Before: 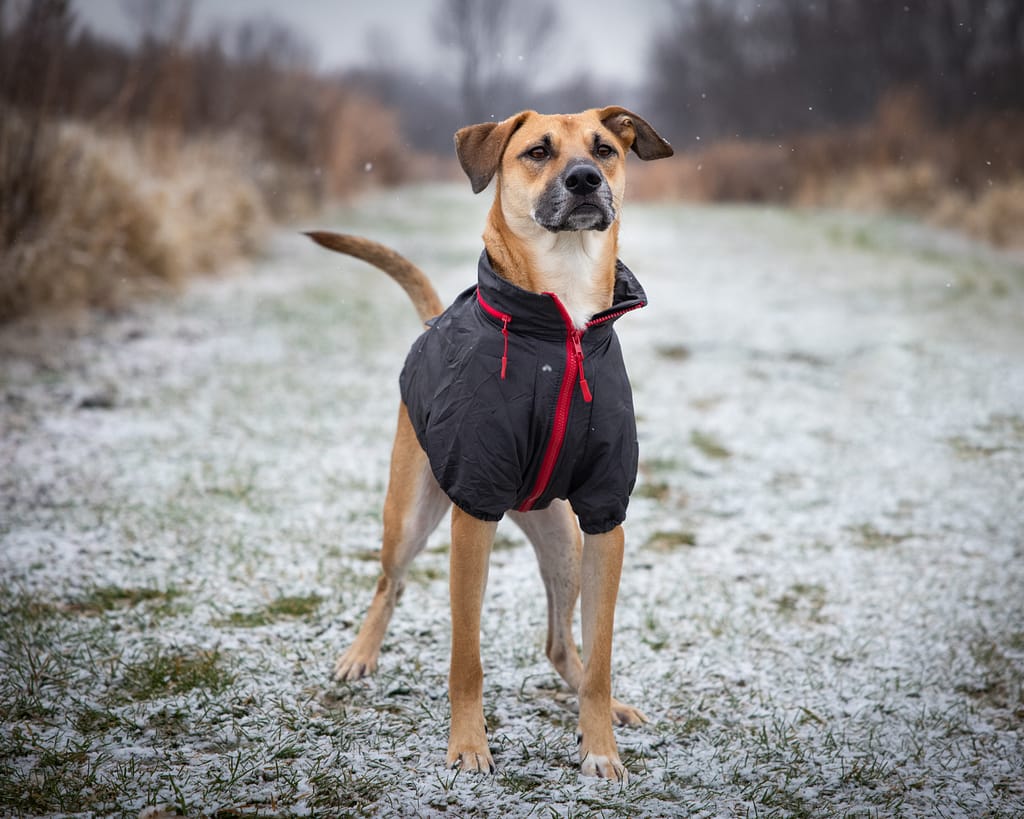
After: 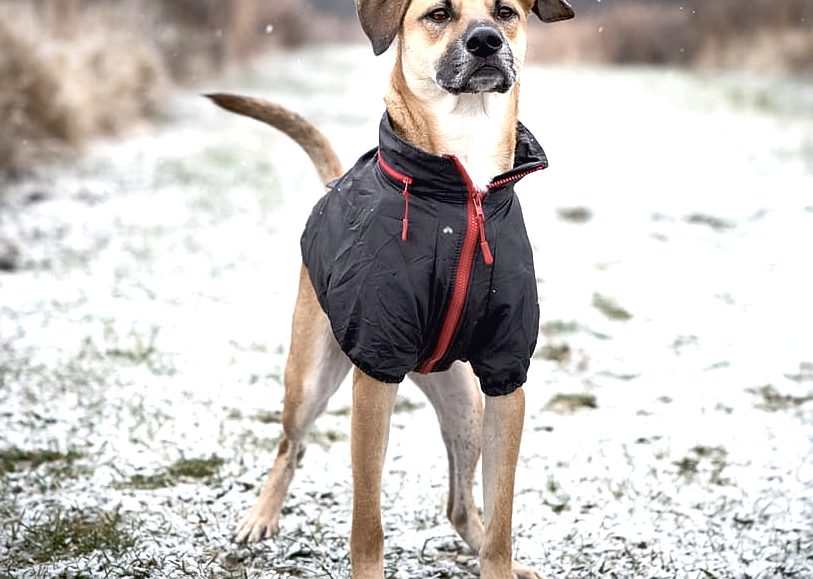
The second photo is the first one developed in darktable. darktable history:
exposure: black level correction 0.008, exposure 0.979 EV, compensate highlight preservation false
crop: left 9.712%, top 16.928%, right 10.845%, bottom 12.332%
sharpen: radius 1
contrast brightness saturation: contrast -0.05, saturation -0.41
shadows and highlights: shadows 49, highlights -41, soften with gaussian
